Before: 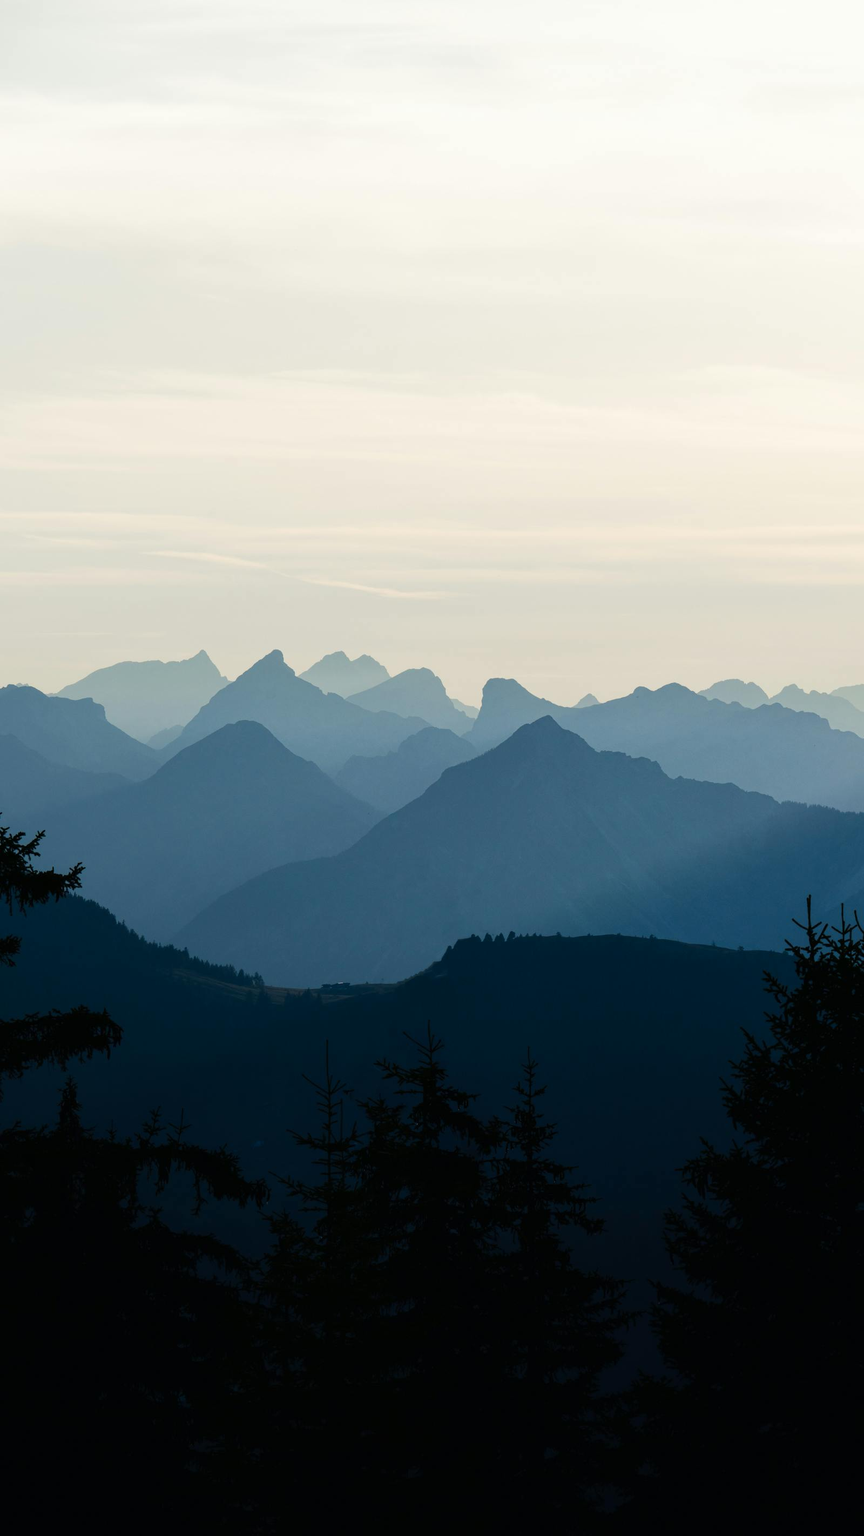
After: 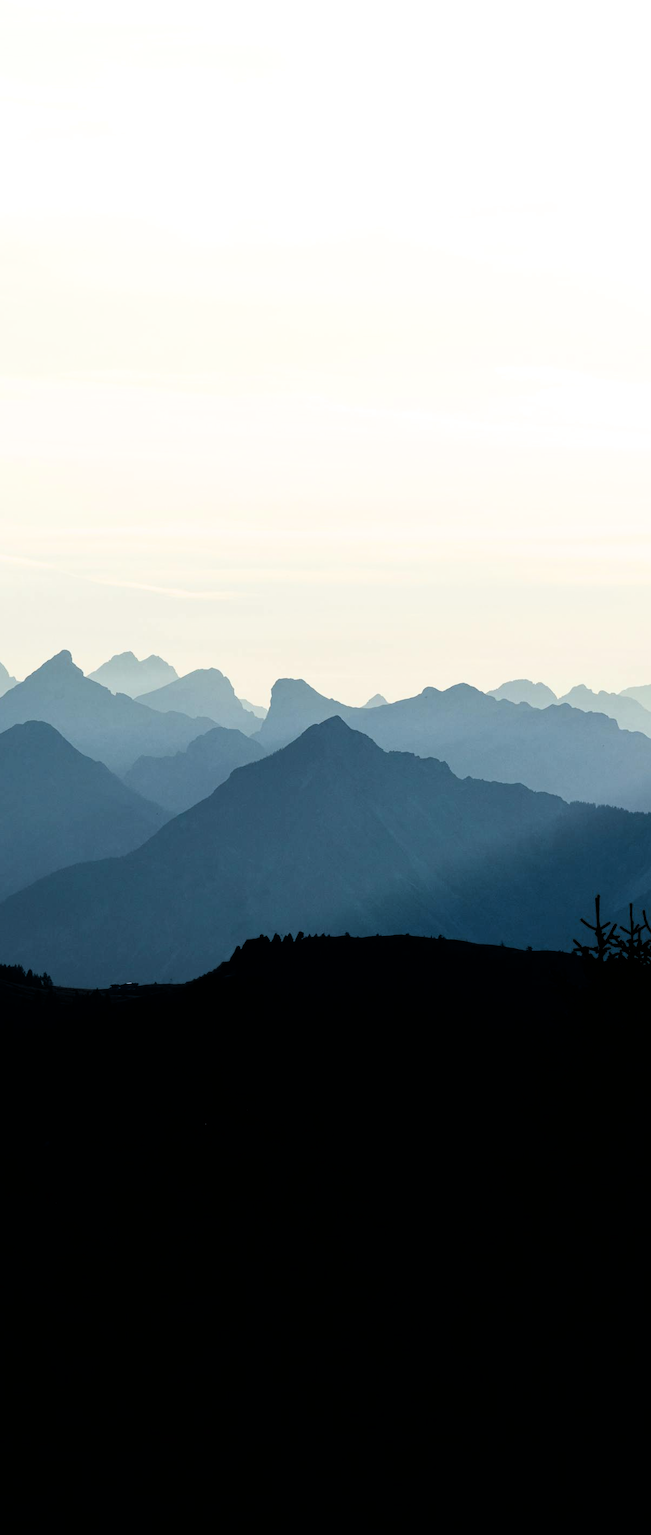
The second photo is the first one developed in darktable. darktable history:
tone equalizer: on, module defaults
crop and rotate: left 24.6%
filmic rgb: black relative exposure -3.57 EV, white relative exposure 2.29 EV, hardness 3.41
